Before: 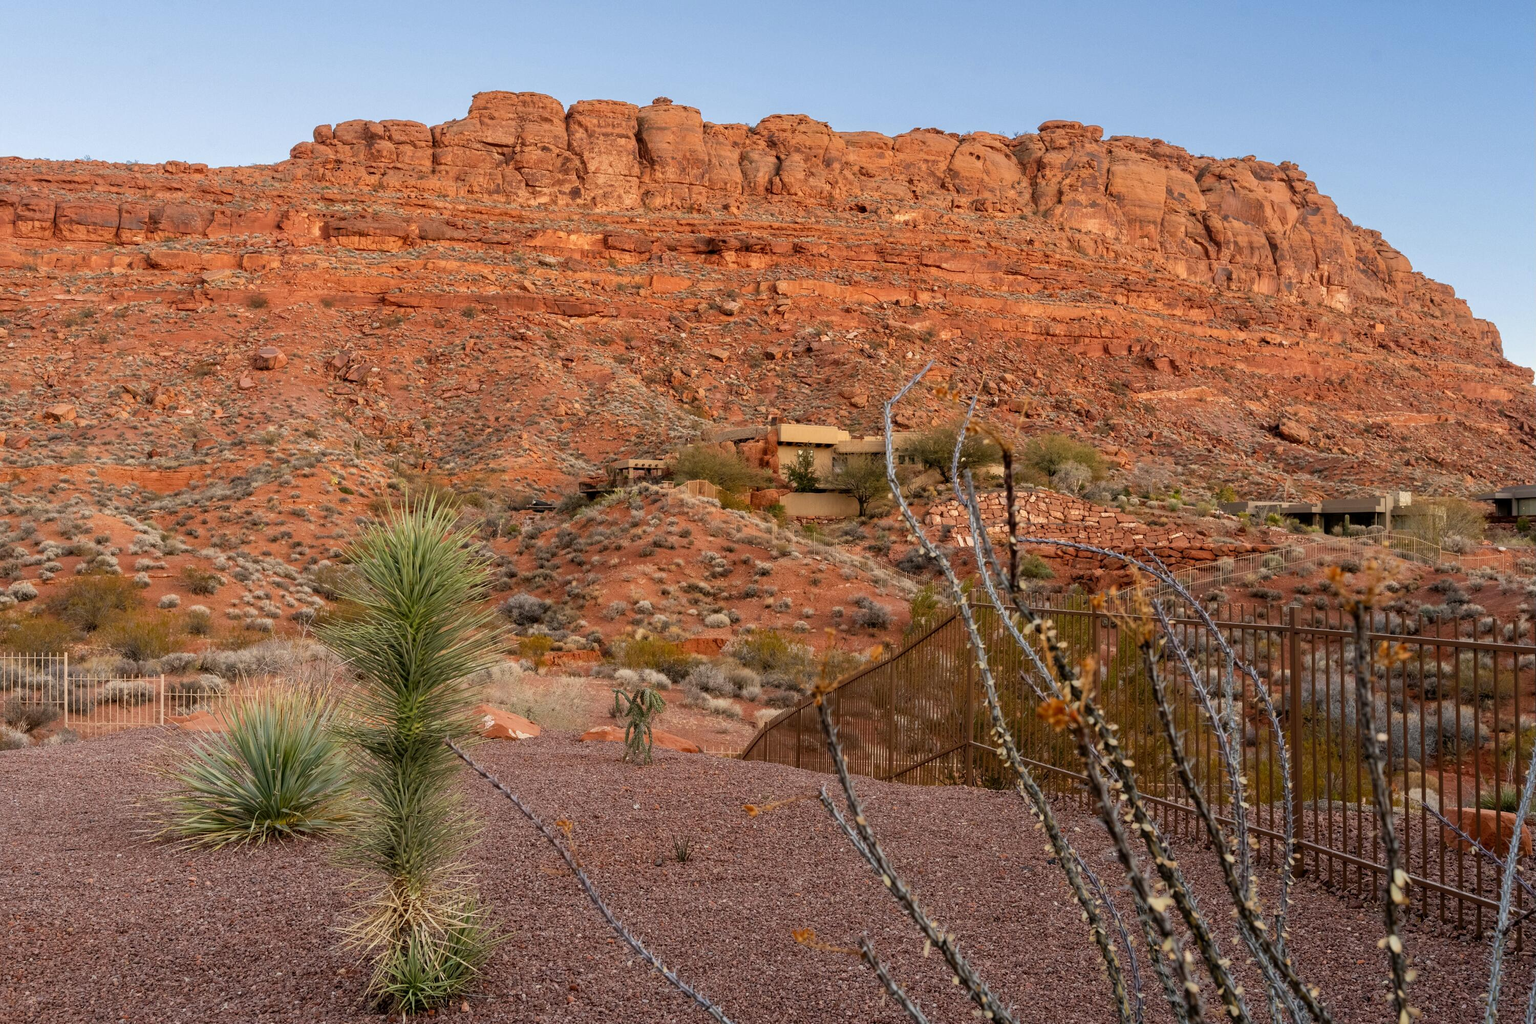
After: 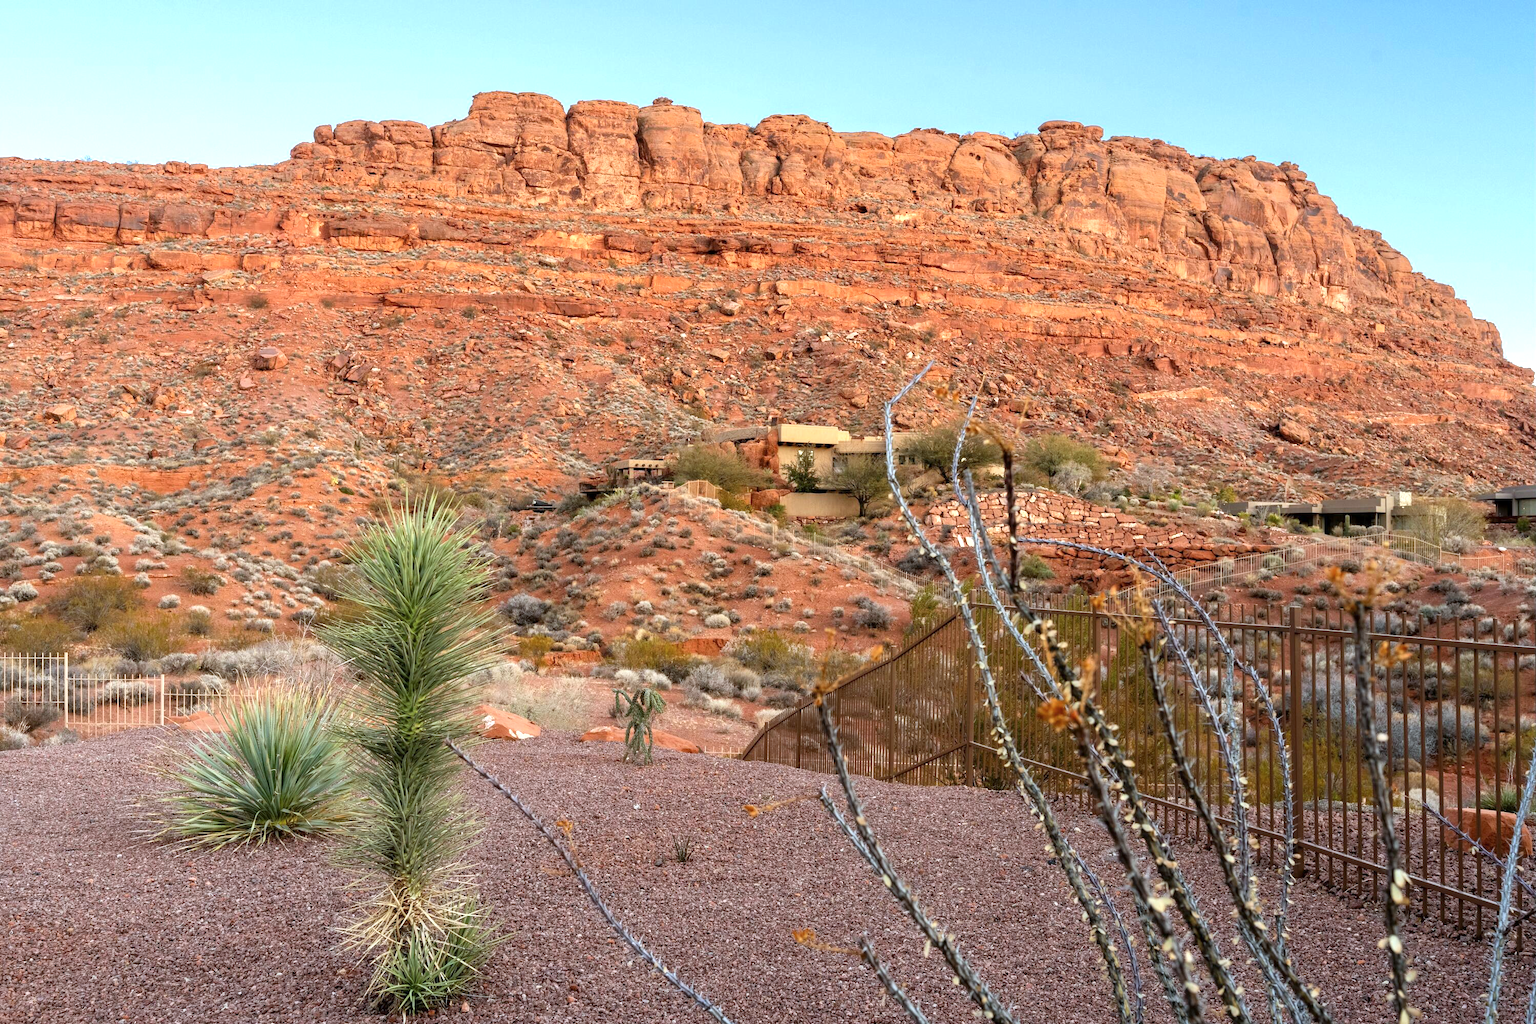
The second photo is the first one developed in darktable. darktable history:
color calibration: illuminant Planckian (black body), x 0.368, y 0.361, temperature 4275.92 K
levels: mode automatic, gray 50.8%
exposure: exposure 0.766 EV, compensate highlight preservation false
